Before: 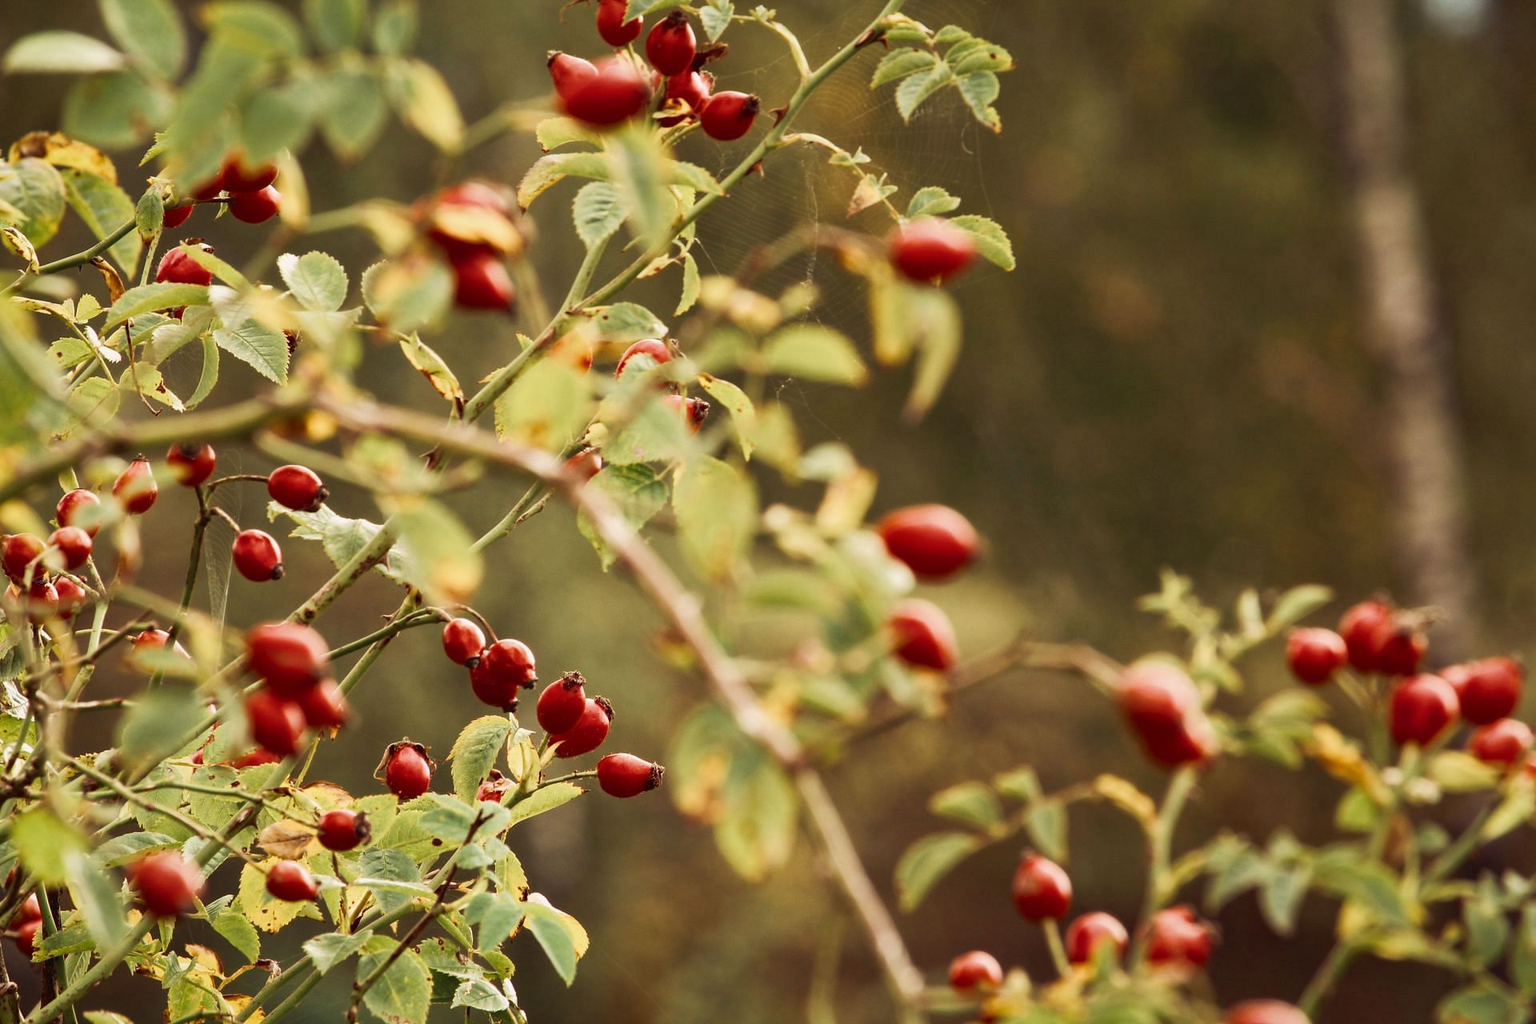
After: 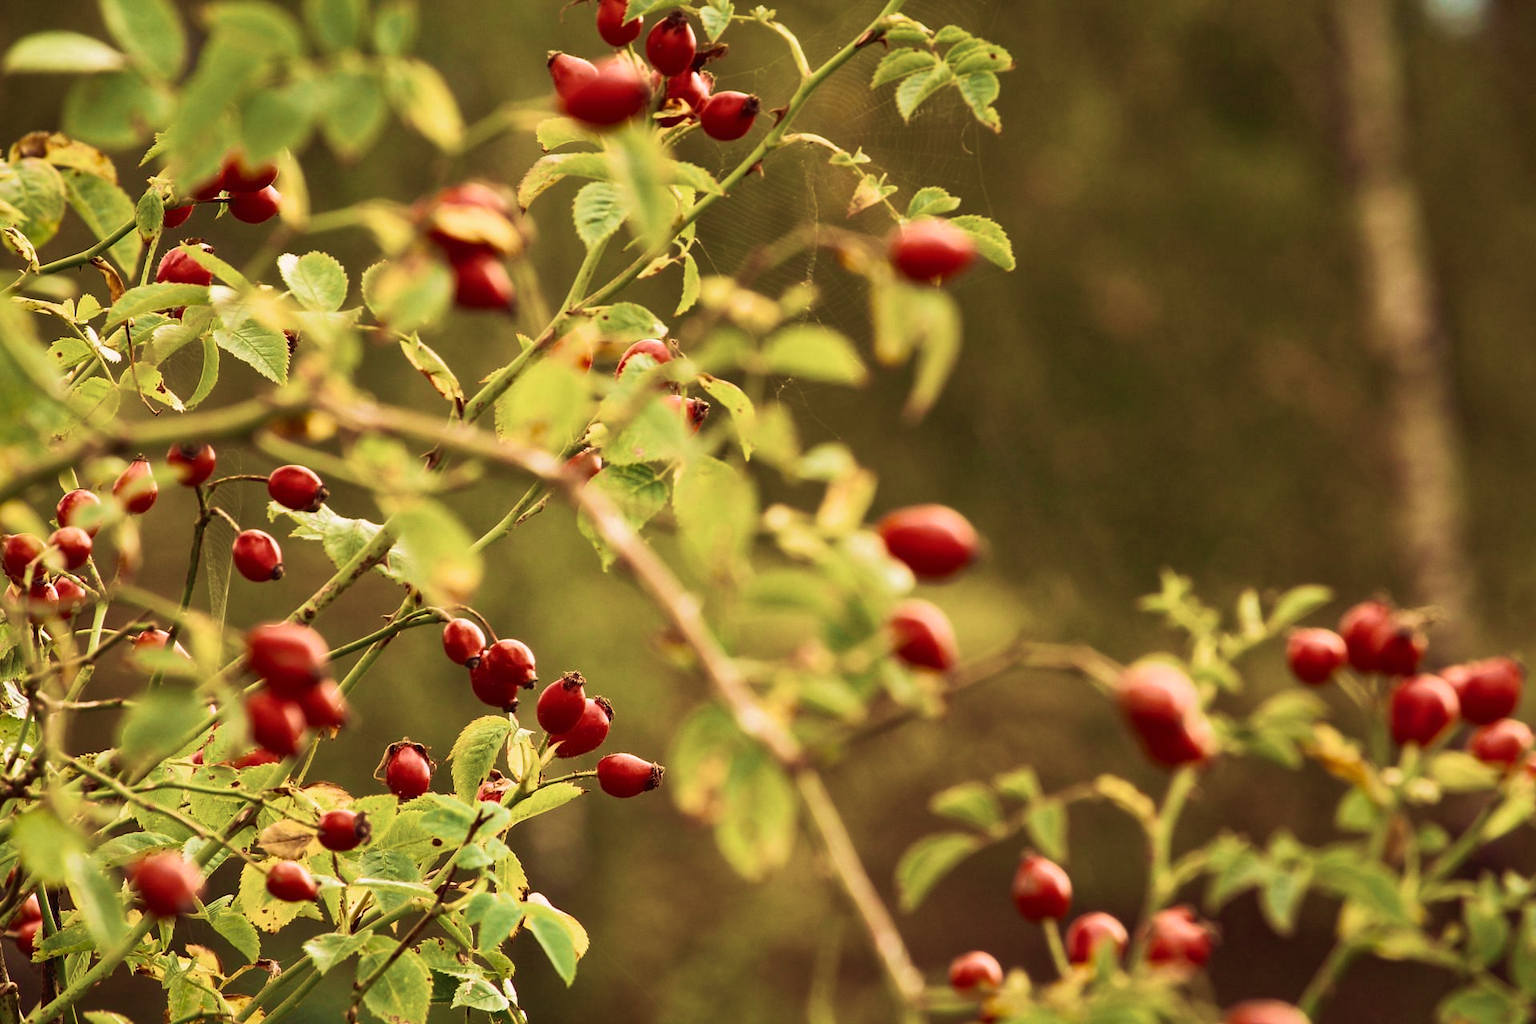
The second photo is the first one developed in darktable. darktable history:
velvia: strength 74.92%
